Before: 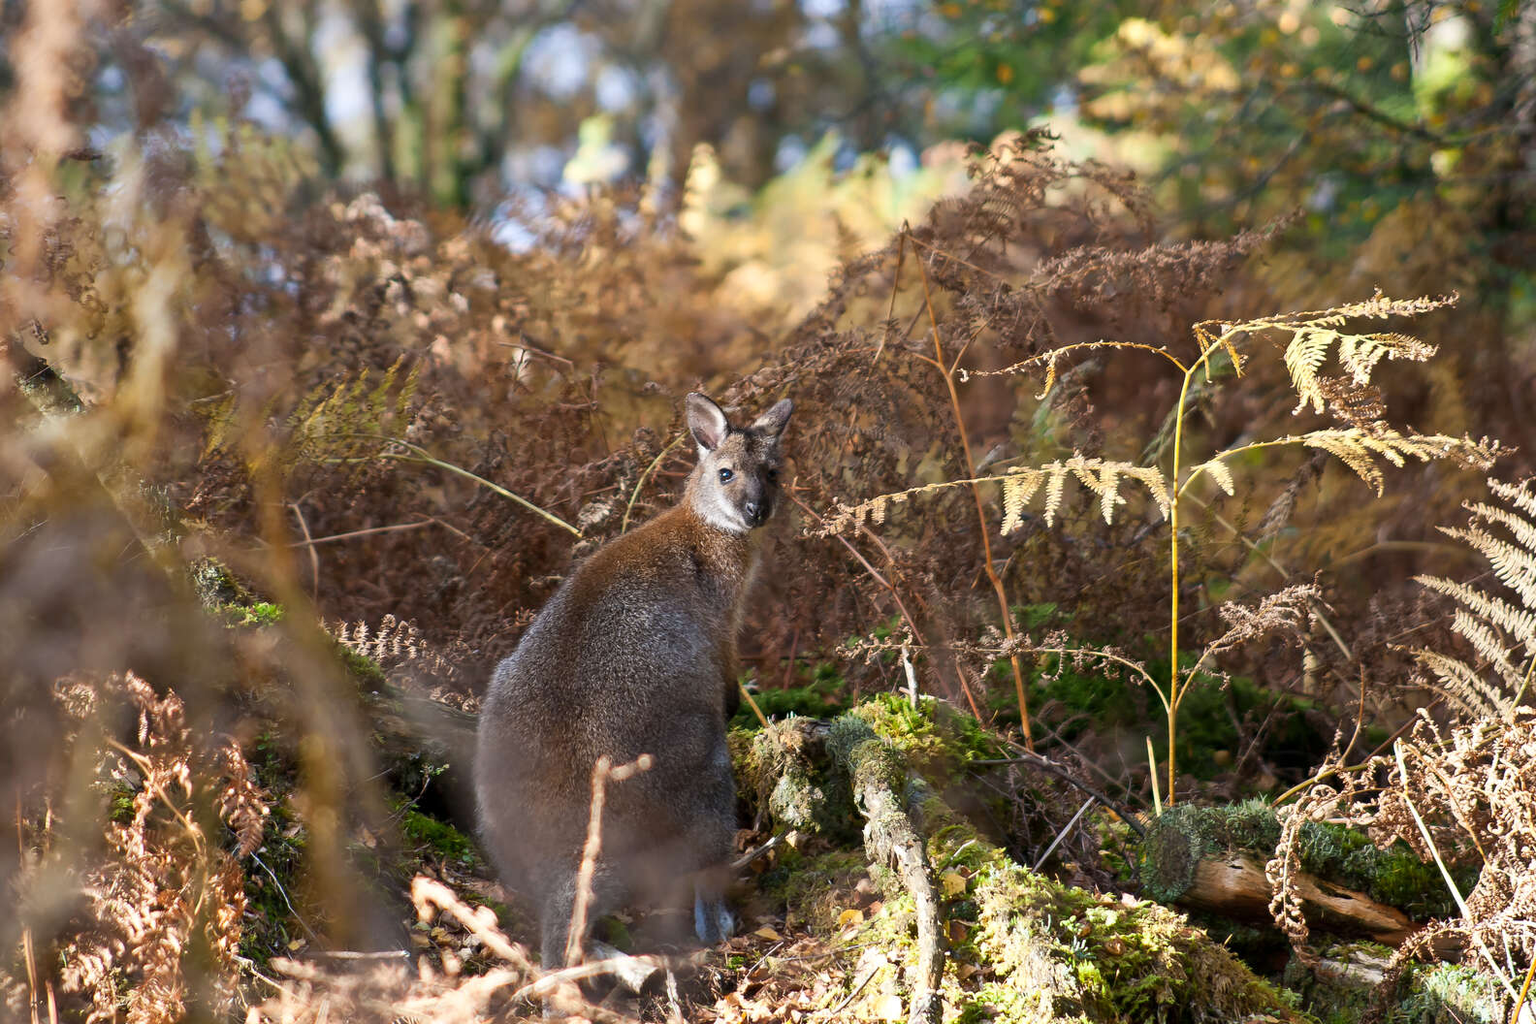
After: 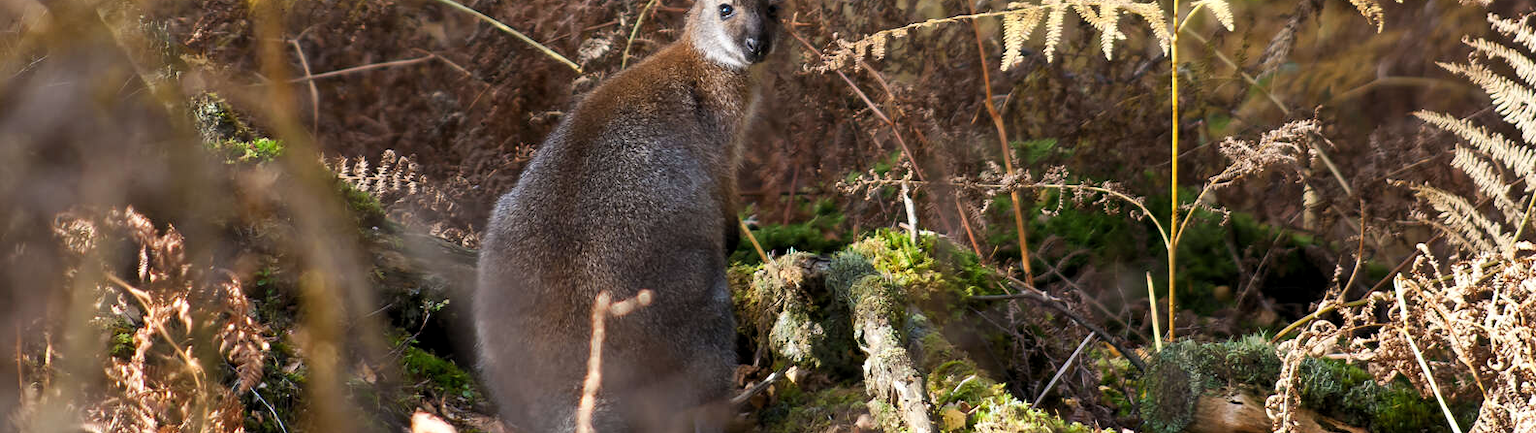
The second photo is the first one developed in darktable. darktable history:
crop: top 45.422%, bottom 12.188%
levels: black 0.087%, levels [0.026, 0.507, 0.987]
